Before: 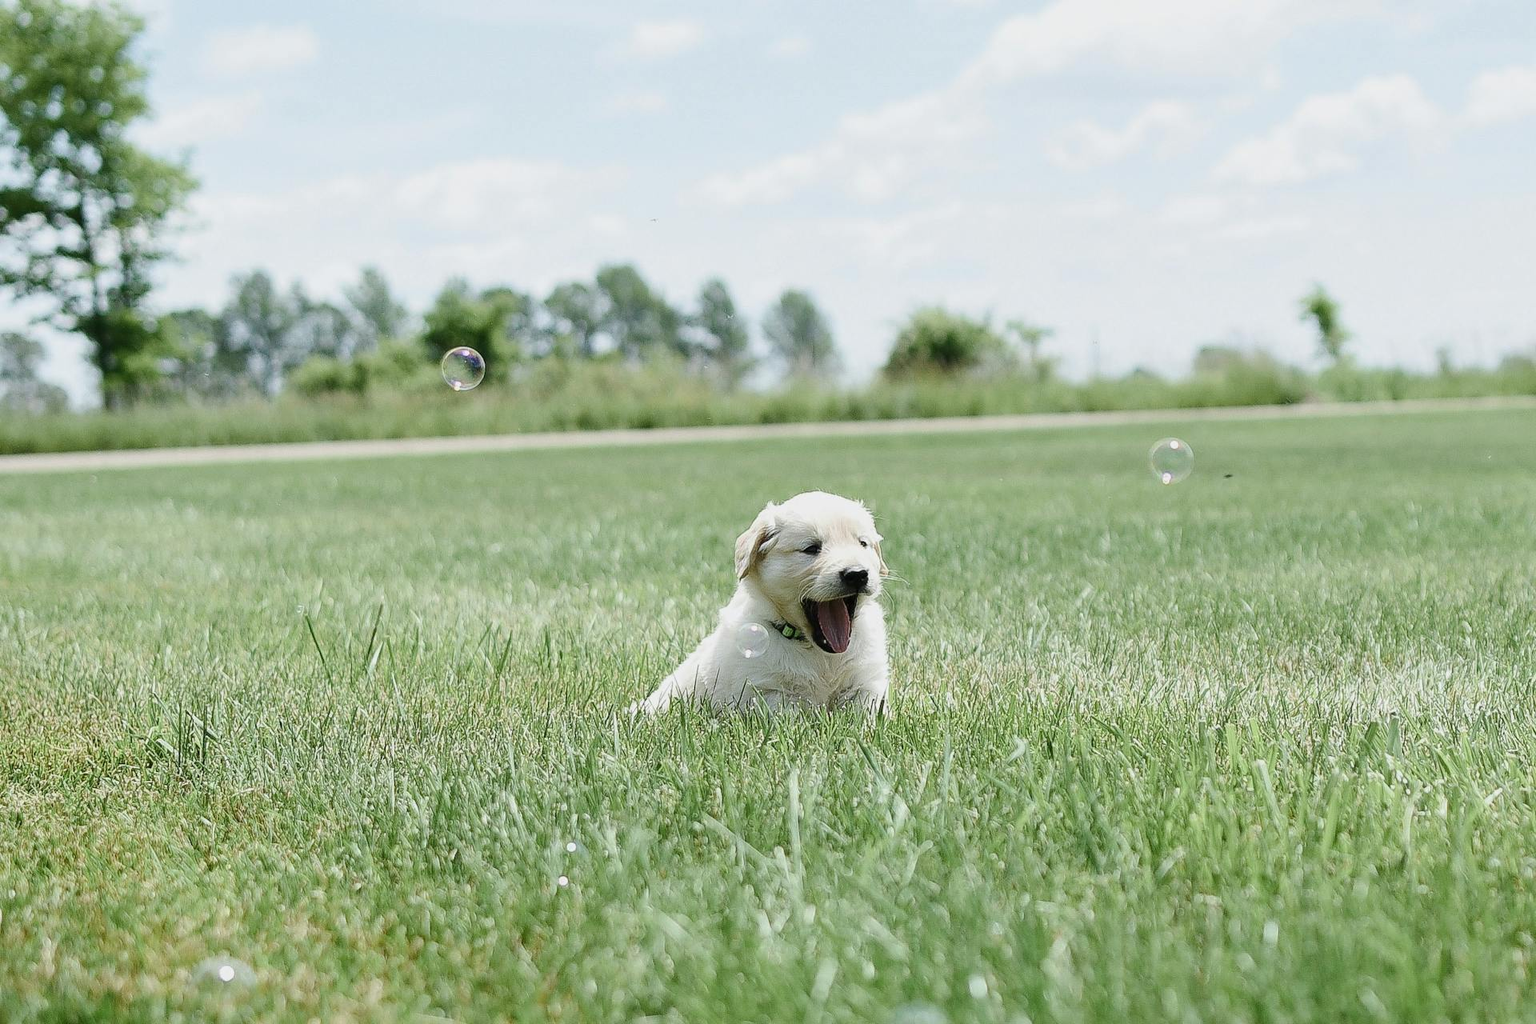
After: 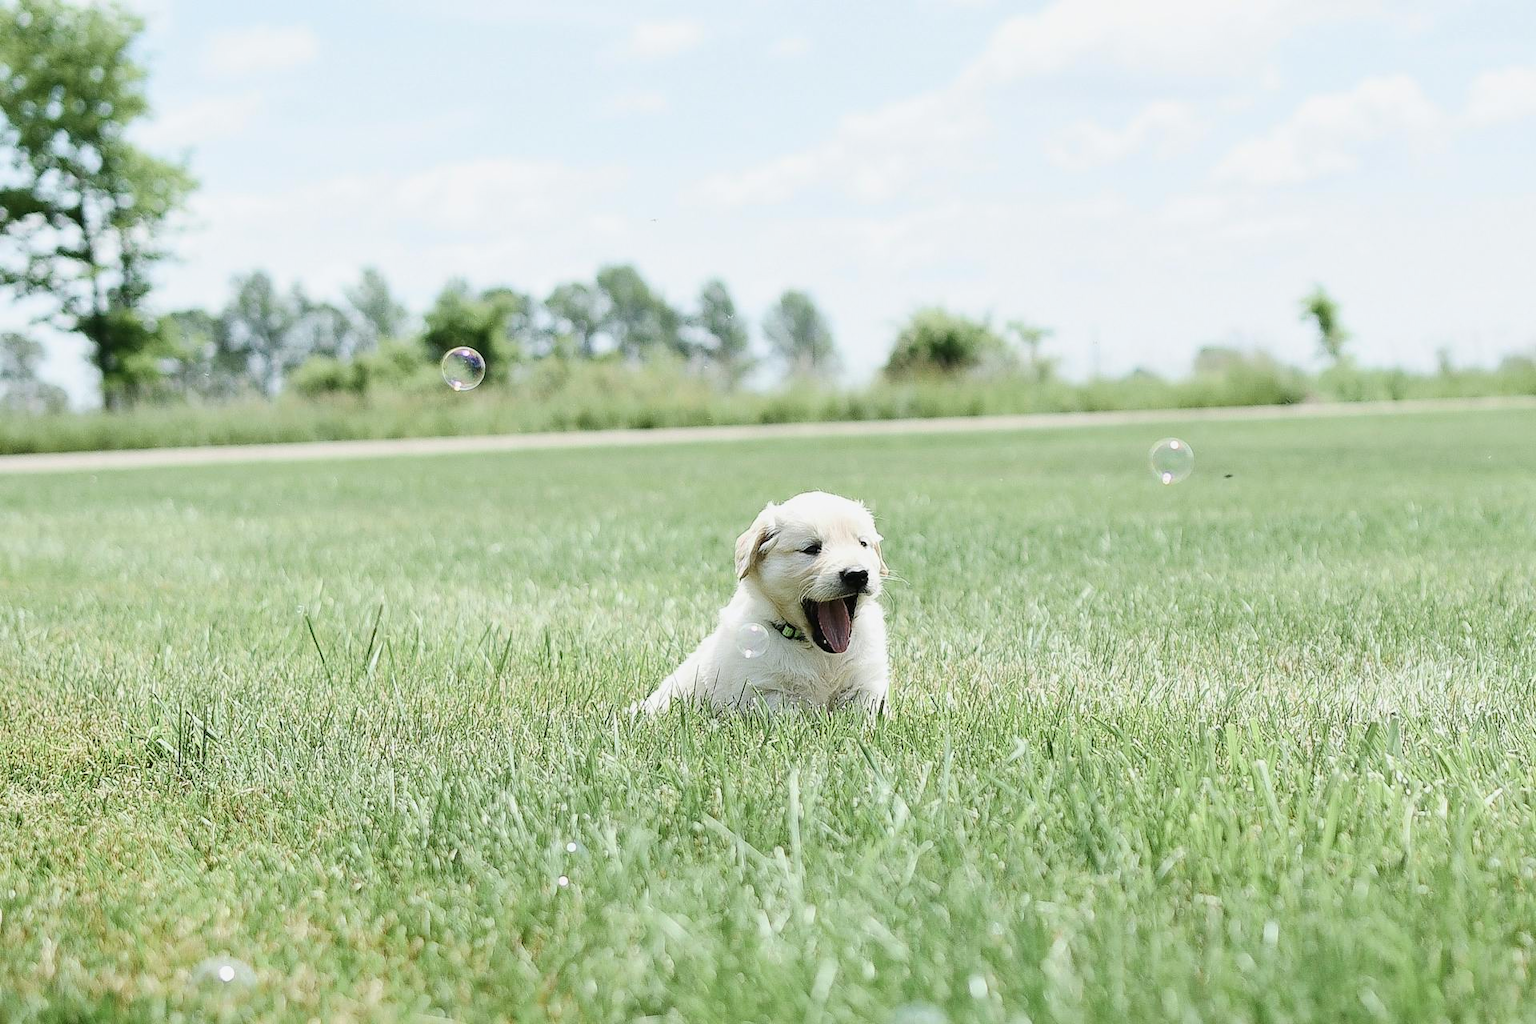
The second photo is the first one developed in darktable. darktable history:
tone curve: curves: ch0 [(0, 0) (0.003, 0.019) (0.011, 0.022) (0.025, 0.025) (0.044, 0.04) (0.069, 0.069) (0.1, 0.108) (0.136, 0.152) (0.177, 0.199) (0.224, 0.26) (0.277, 0.321) (0.335, 0.392) (0.399, 0.472) (0.468, 0.547) (0.543, 0.624) (0.623, 0.713) (0.709, 0.786) (0.801, 0.865) (0.898, 0.939) (1, 1)], color space Lab, independent channels, preserve colors none
